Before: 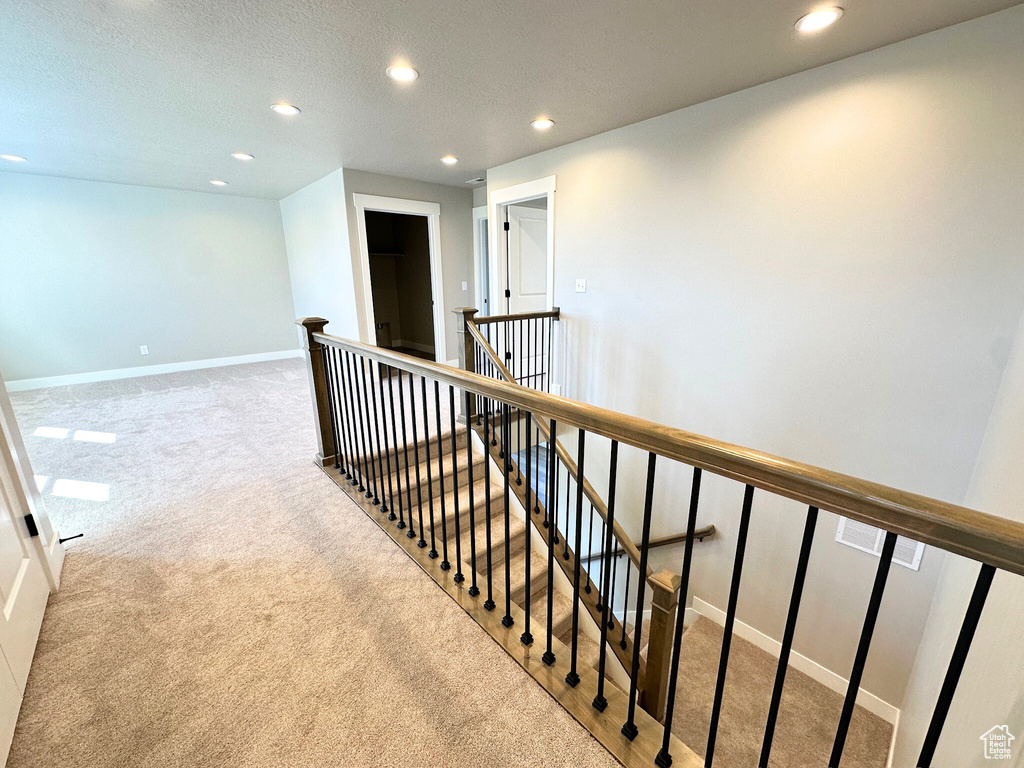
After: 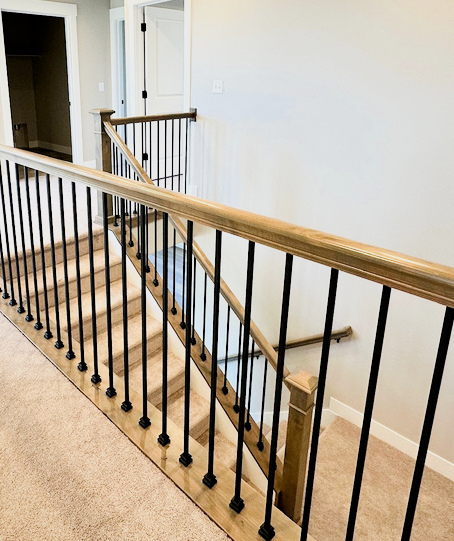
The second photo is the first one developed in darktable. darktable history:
crop: left 35.536%, top 26.033%, right 20.064%, bottom 3.409%
filmic rgb: black relative exposure -7.12 EV, white relative exposure 5.34 EV, threshold 5.94 EV, hardness 3.02, enable highlight reconstruction true
exposure: black level correction 0, exposure 1.384 EV, compensate highlight preservation false
shadows and highlights: soften with gaussian
